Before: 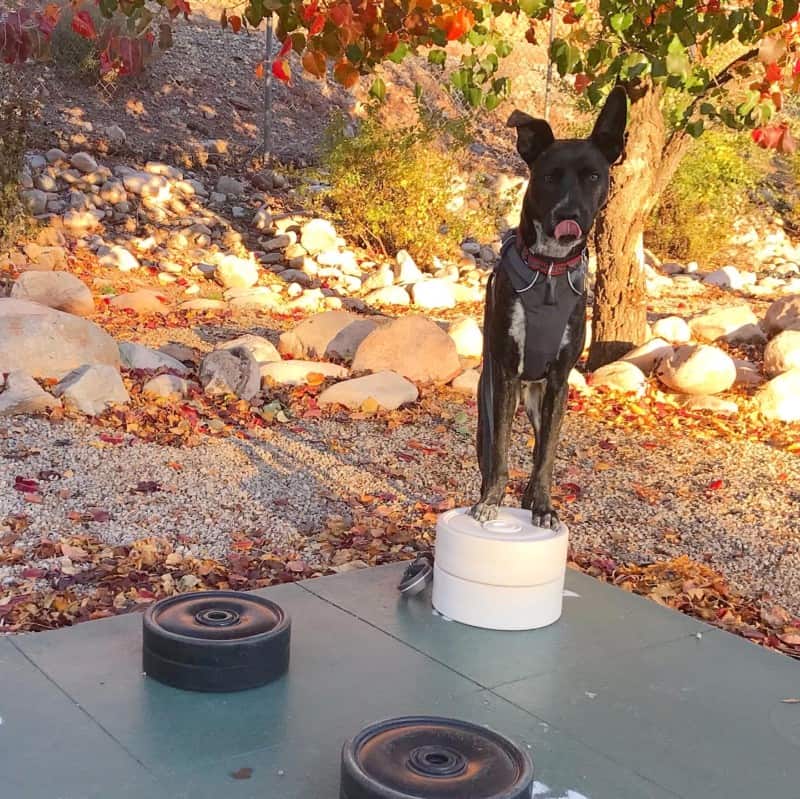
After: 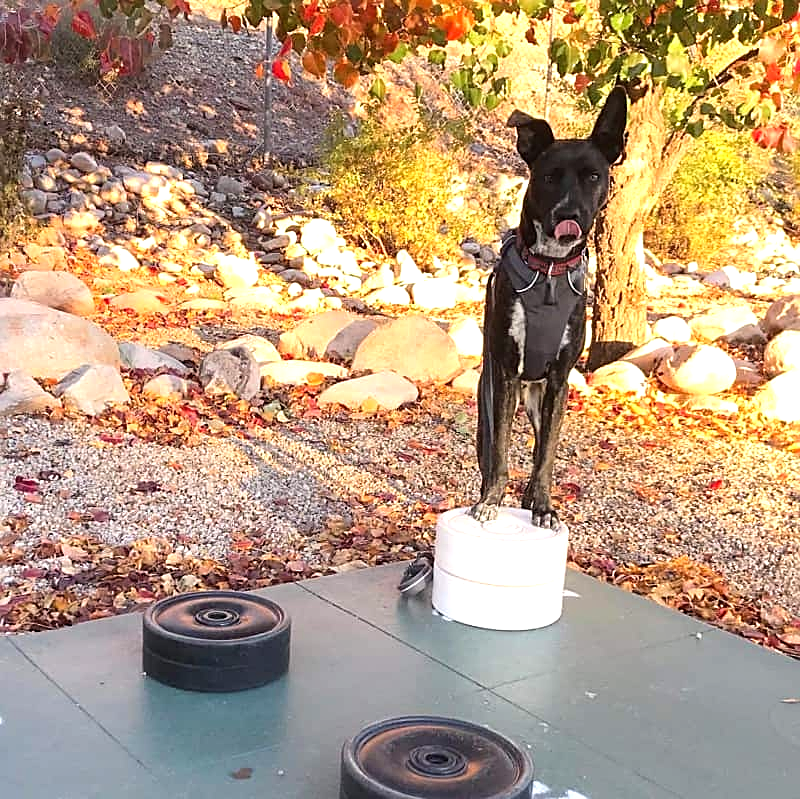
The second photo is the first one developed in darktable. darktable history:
tone equalizer: -8 EV -0.75 EV, -7 EV -0.672 EV, -6 EV -0.62 EV, -5 EV -0.385 EV, -3 EV 0.398 EV, -2 EV 0.6 EV, -1 EV 0.694 EV, +0 EV 0.777 EV, mask exposure compensation -0.49 EV
sharpen: on, module defaults
